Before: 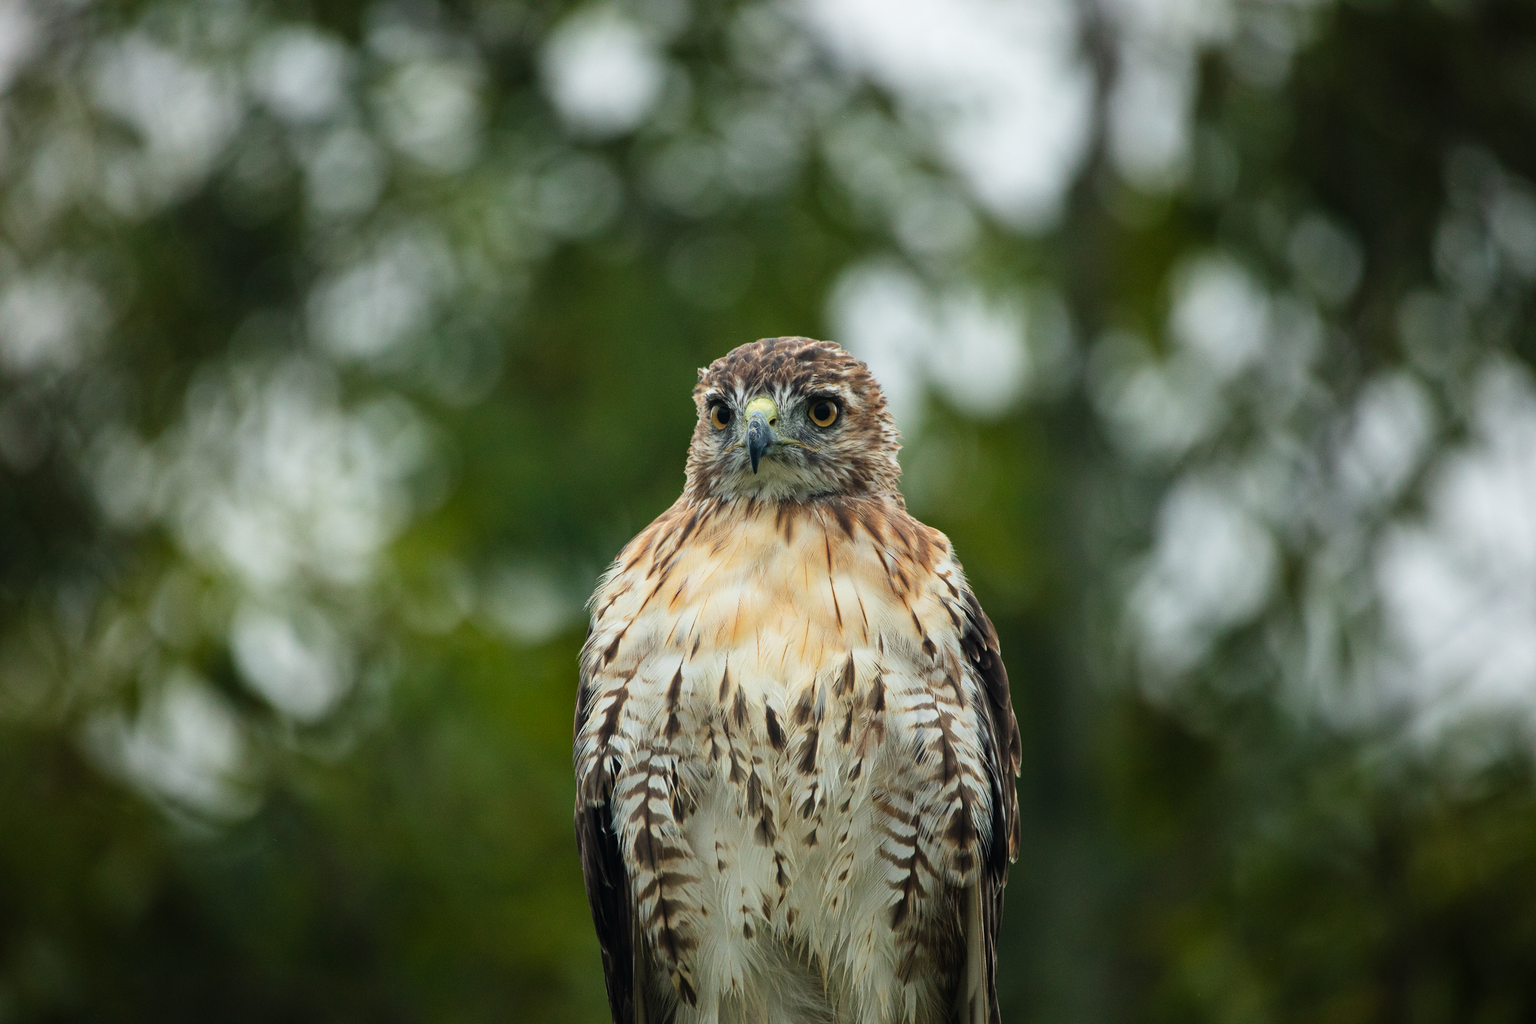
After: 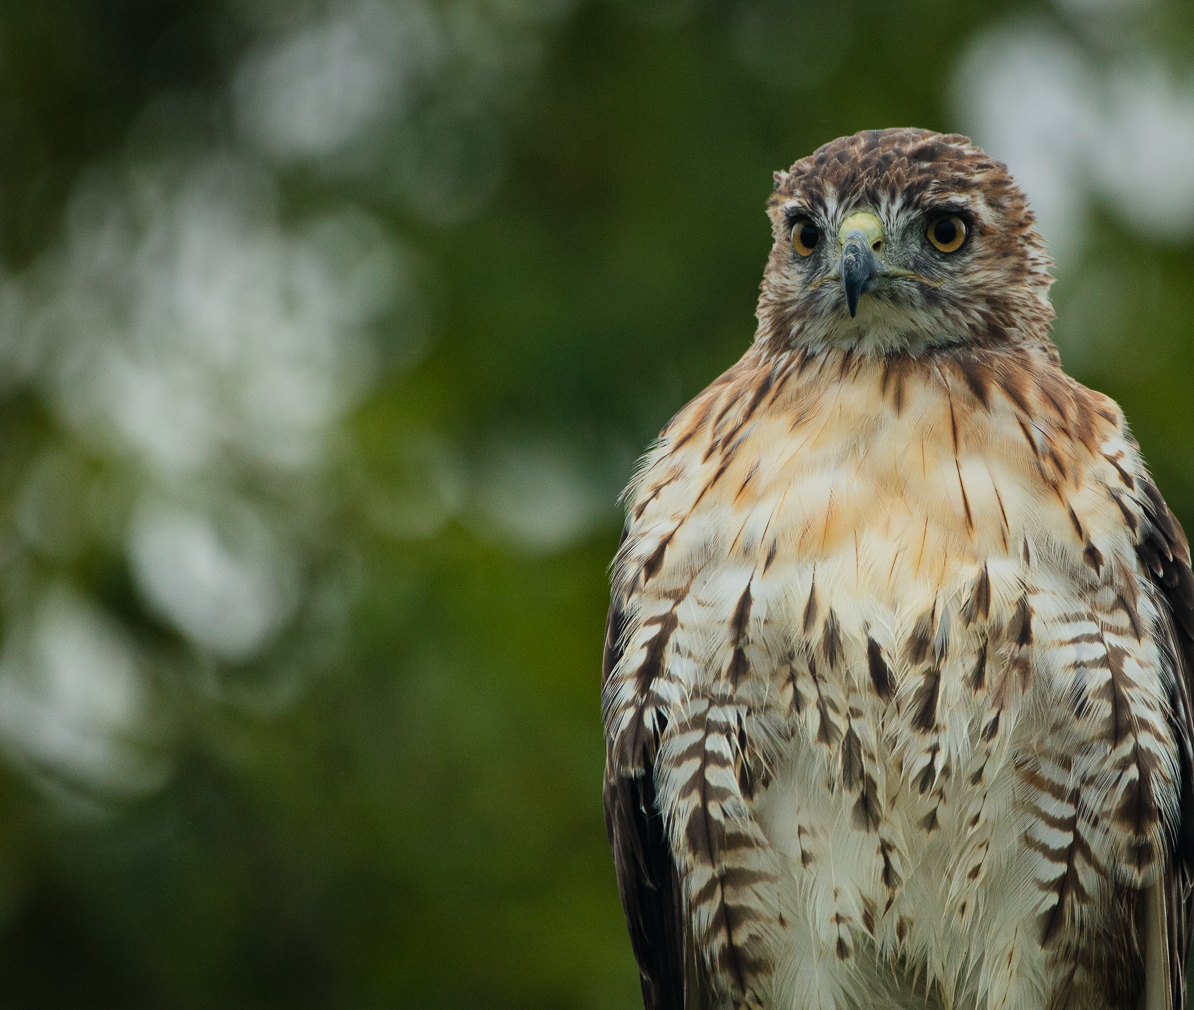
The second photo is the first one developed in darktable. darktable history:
graduated density: on, module defaults
crop: left 8.966%, top 23.852%, right 34.699%, bottom 4.703%
